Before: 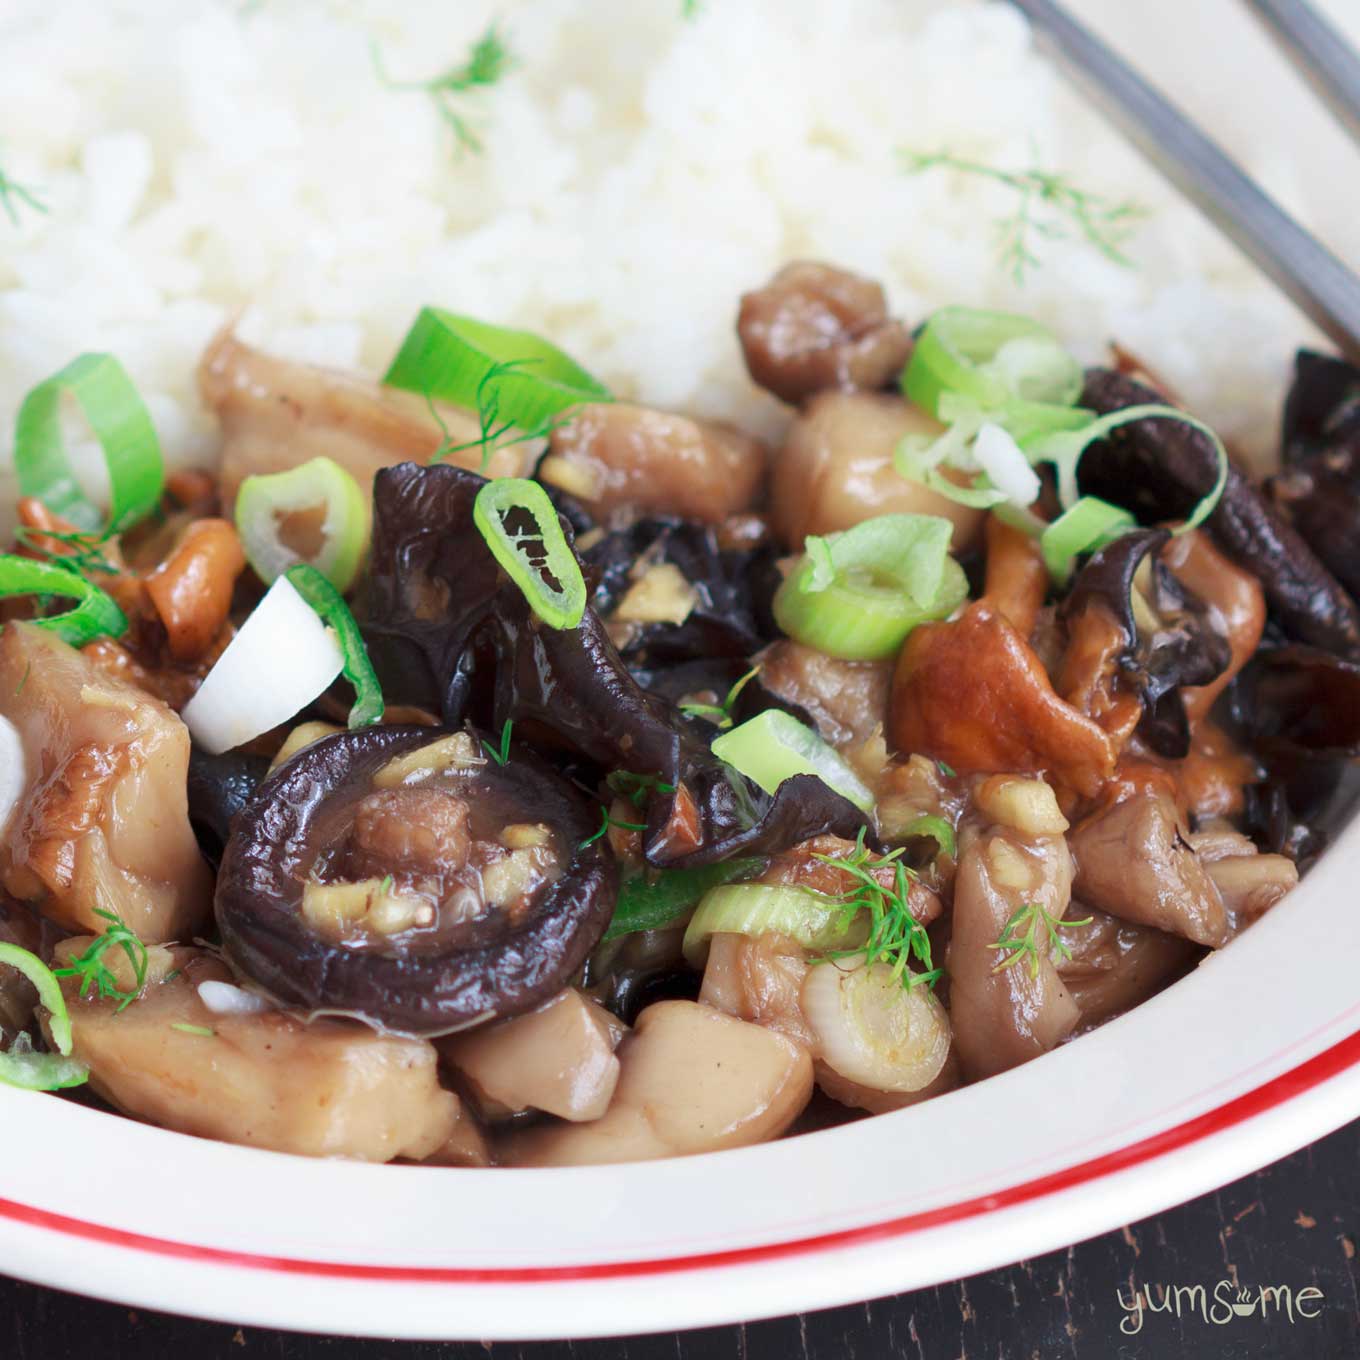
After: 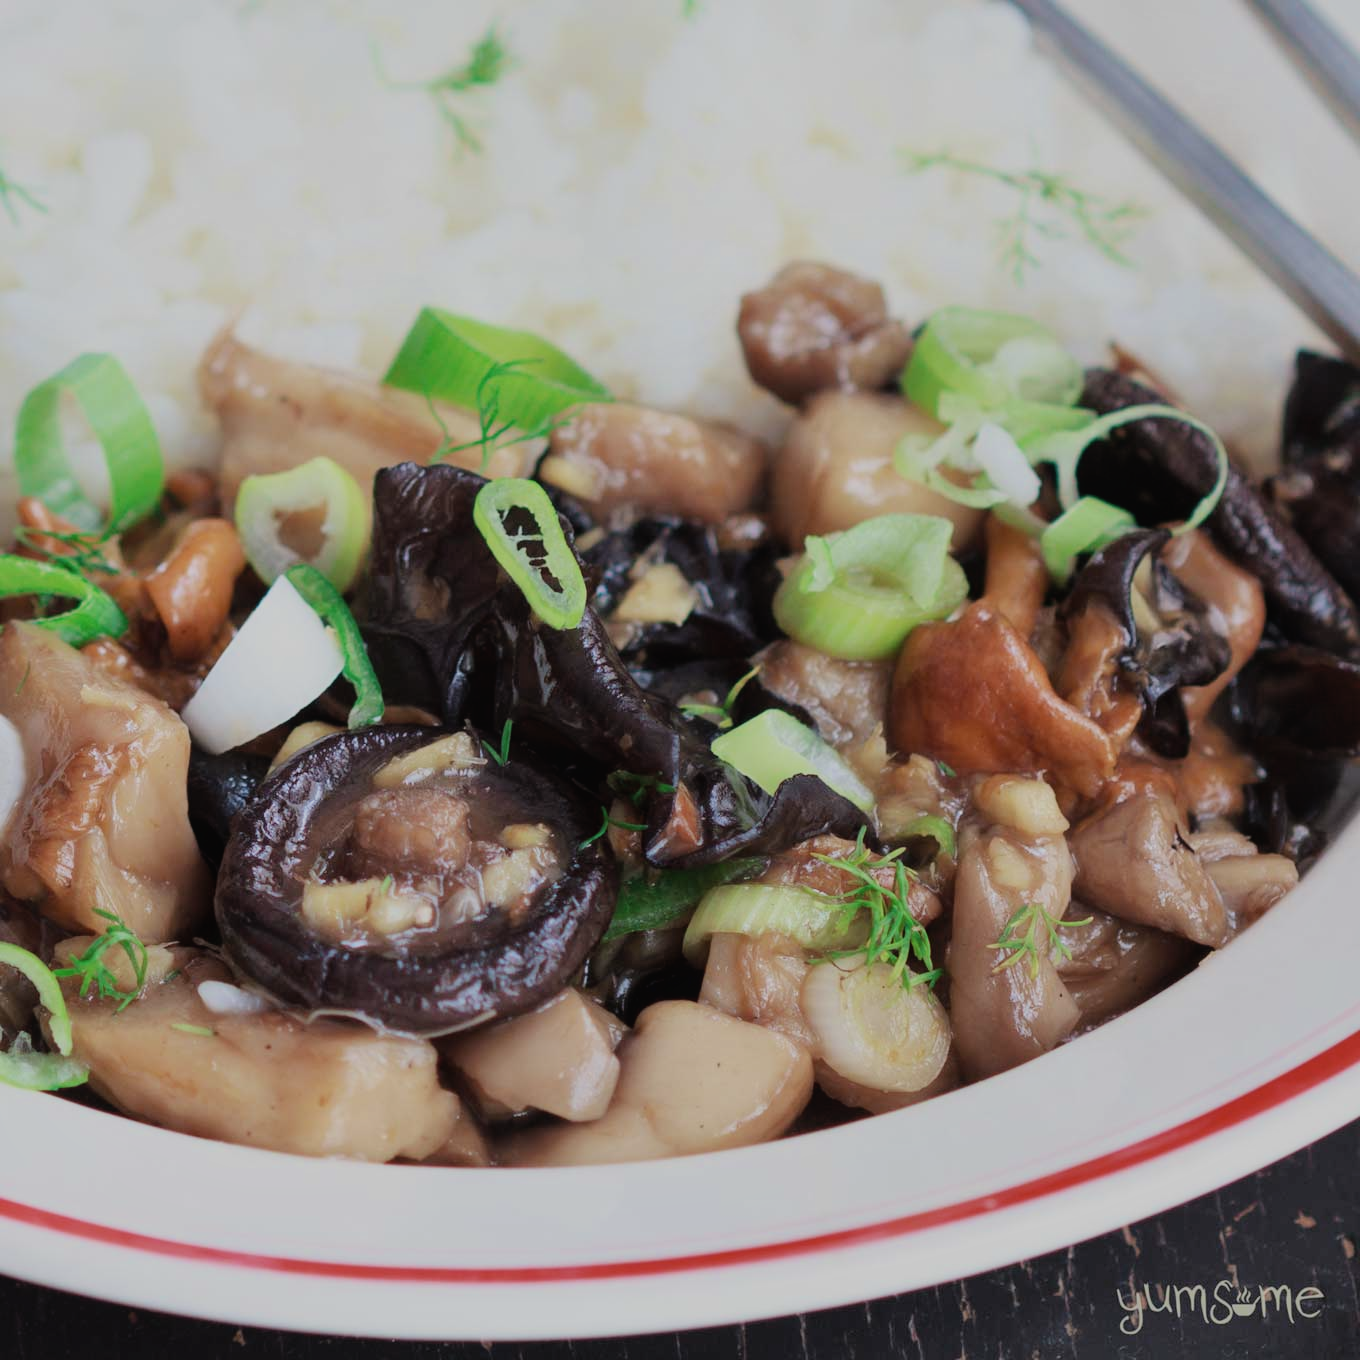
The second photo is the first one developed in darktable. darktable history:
contrast brightness saturation: contrast -0.08, brightness -0.04, saturation -0.11
filmic rgb: black relative exposure -7.65 EV, white relative exposure 4.56 EV, hardness 3.61, color science v6 (2022)
local contrast: mode bilateral grid, contrast 20, coarseness 50, detail 120%, midtone range 0.2
color zones: curves: ch1 [(0, 0.469) (0.01, 0.469) (0.12, 0.446) (0.248, 0.469) (0.5, 0.5) (0.748, 0.5) (0.99, 0.469) (1, 0.469)]
